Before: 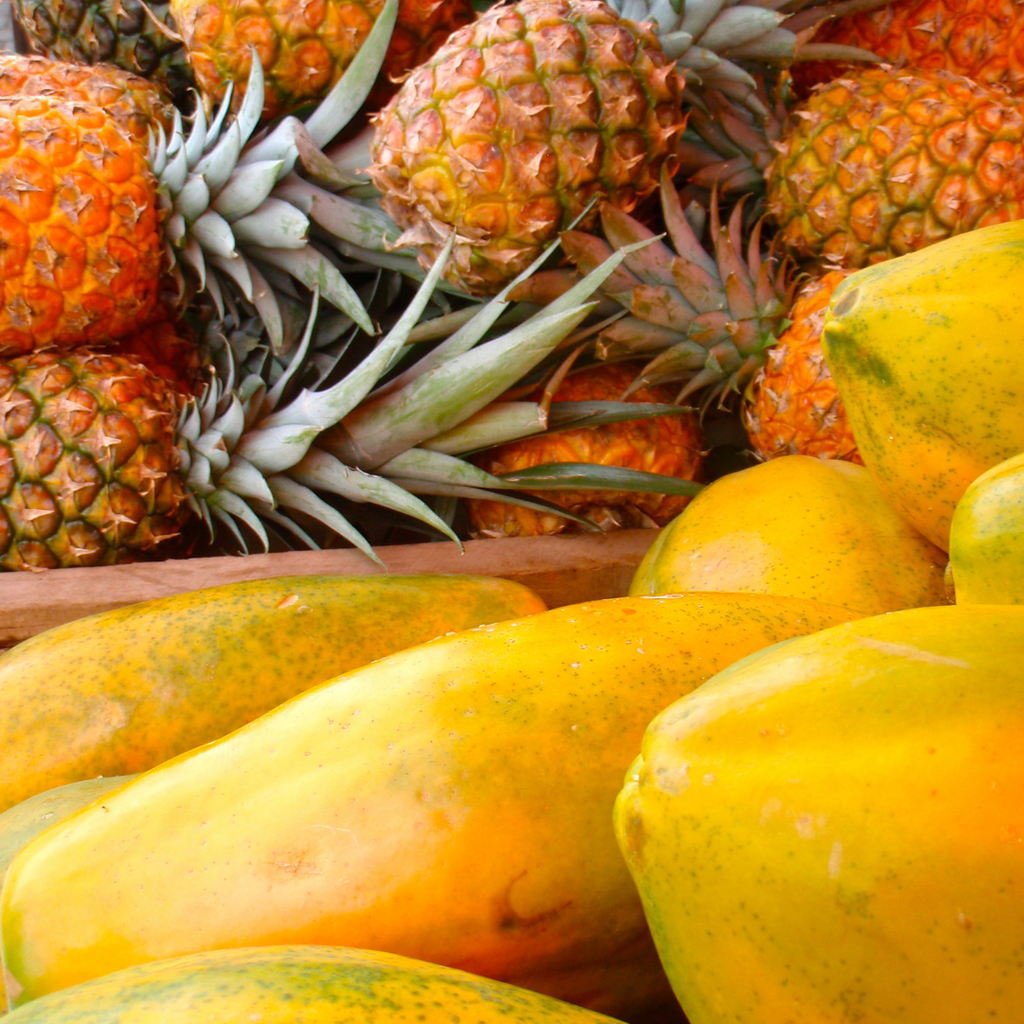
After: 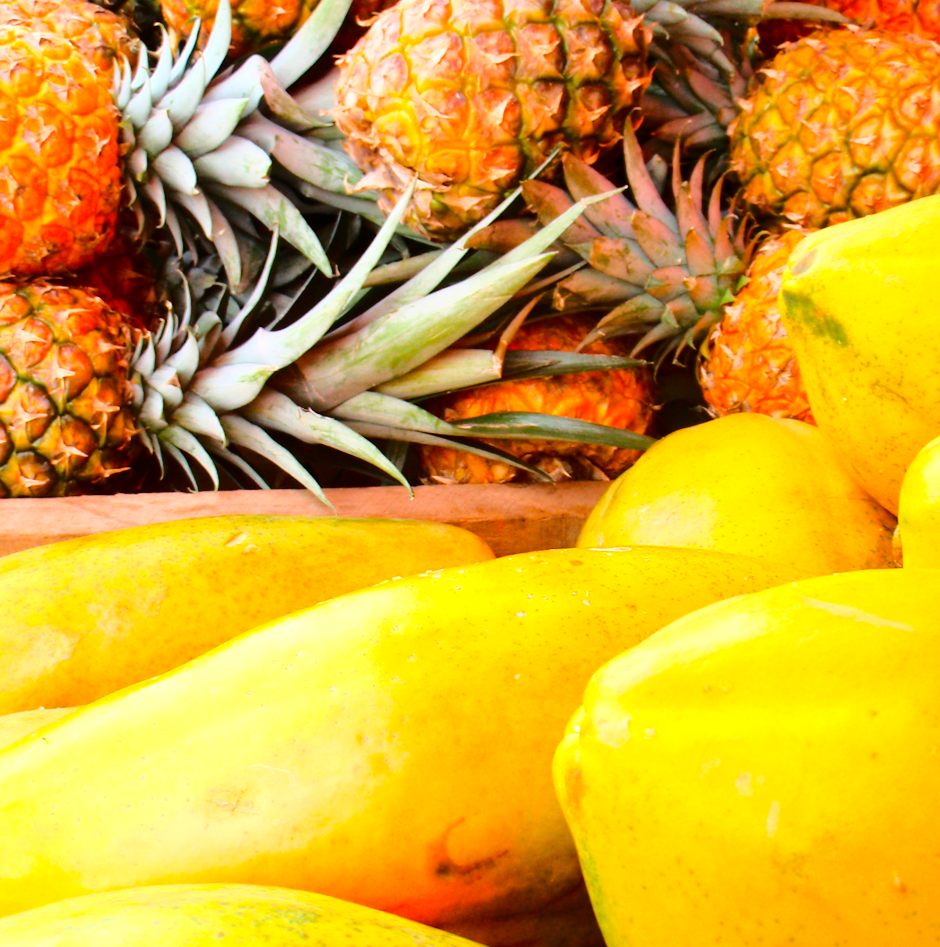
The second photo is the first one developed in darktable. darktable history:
tone curve: curves: ch0 [(0, 0) (0.004, 0.008) (0.077, 0.156) (0.169, 0.29) (0.774, 0.774) (1, 1)], color space Lab, independent channels, preserve colors none
base curve: curves: ch0 [(0, 0) (0.028, 0.03) (0.121, 0.232) (0.46, 0.748) (0.859, 0.968) (1, 1)], preserve colors average RGB
crop and rotate: angle -2.15°, left 3.152%, top 3.603%, right 1.638%, bottom 0.489%
contrast brightness saturation: contrast 0.197, brightness -0.103, saturation 0.098
